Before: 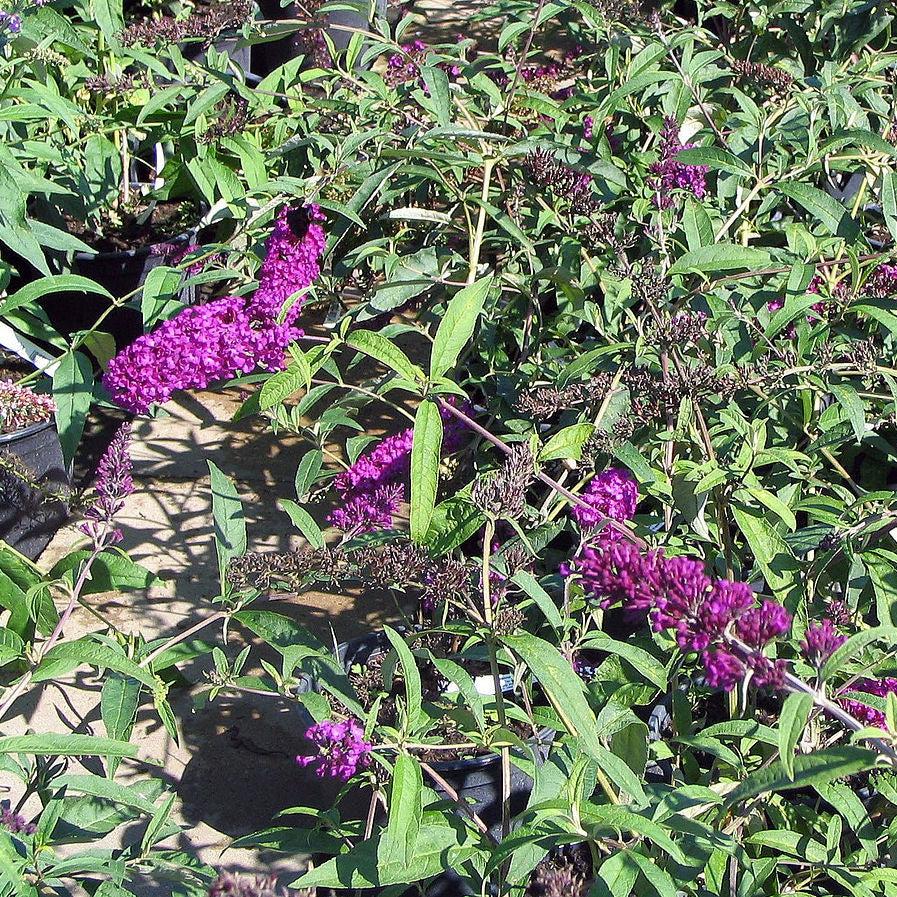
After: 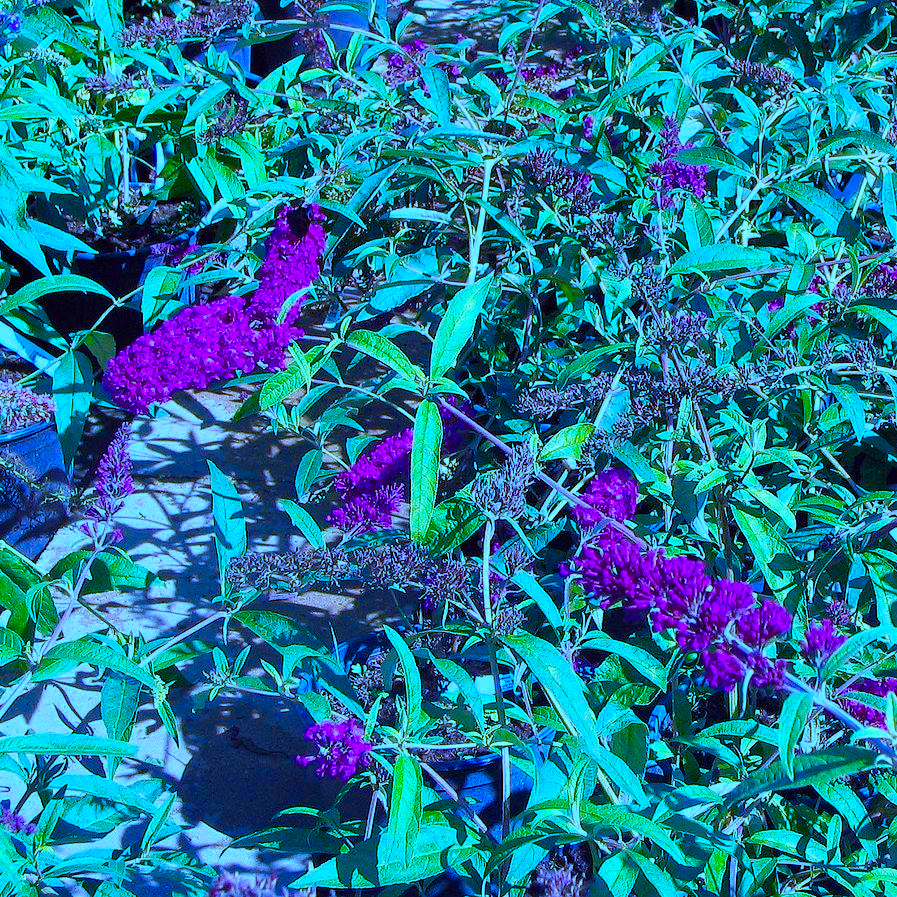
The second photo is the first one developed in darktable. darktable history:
white balance: red 0.766, blue 1.537
color balance rgb: linear chroma grading › global chroma 15%, perceptual saturation grading › global saturation 30%
tone equalizer: on, module defaults
color balance: output saturation 120%
